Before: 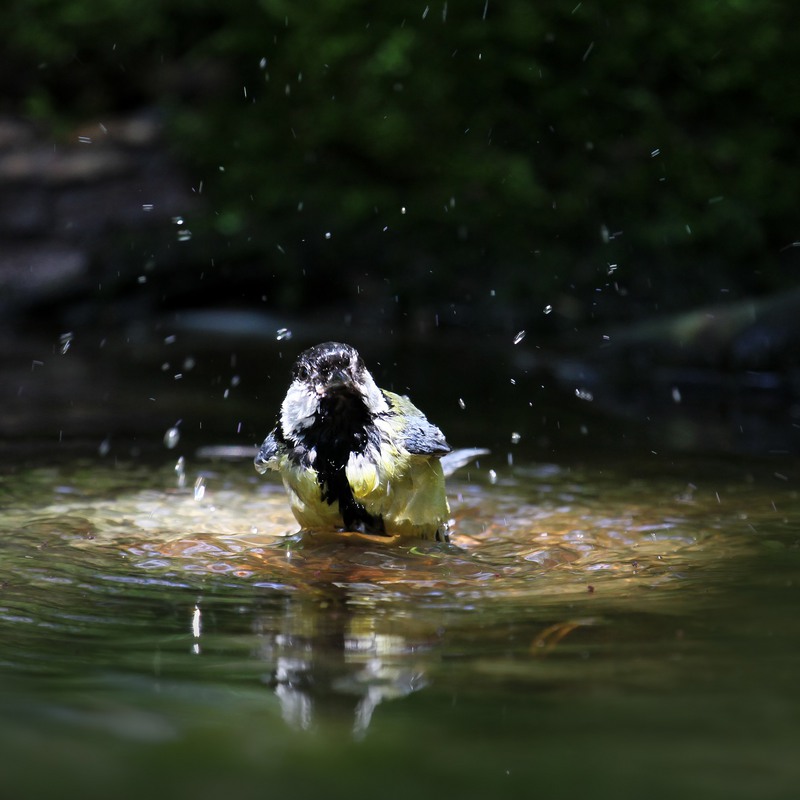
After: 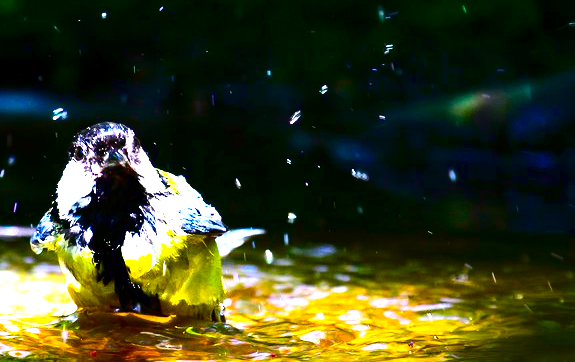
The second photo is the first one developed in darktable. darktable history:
color balance rgb: perceptual saturation grading › global saturation 99.729%, perceptual brilliance grading › global brilliance 30.397%, global vibrance 44.441%
crop and rotate: left 28.075%, top 27.586%, bottom 27.084%
shadows and highlights: shadows 30.69, highlights -62.83, soften with gaussian
exposure: black level correction 0, exposure 0.691 EV, compensate highlight preservation false
tone equalizer: edges refinement/feathering 500, mask exposure compensation -1.57 EV, preserve details no
contrast brightness saturation: contrast 0.238, brightness -0.233, saturation 0.146
